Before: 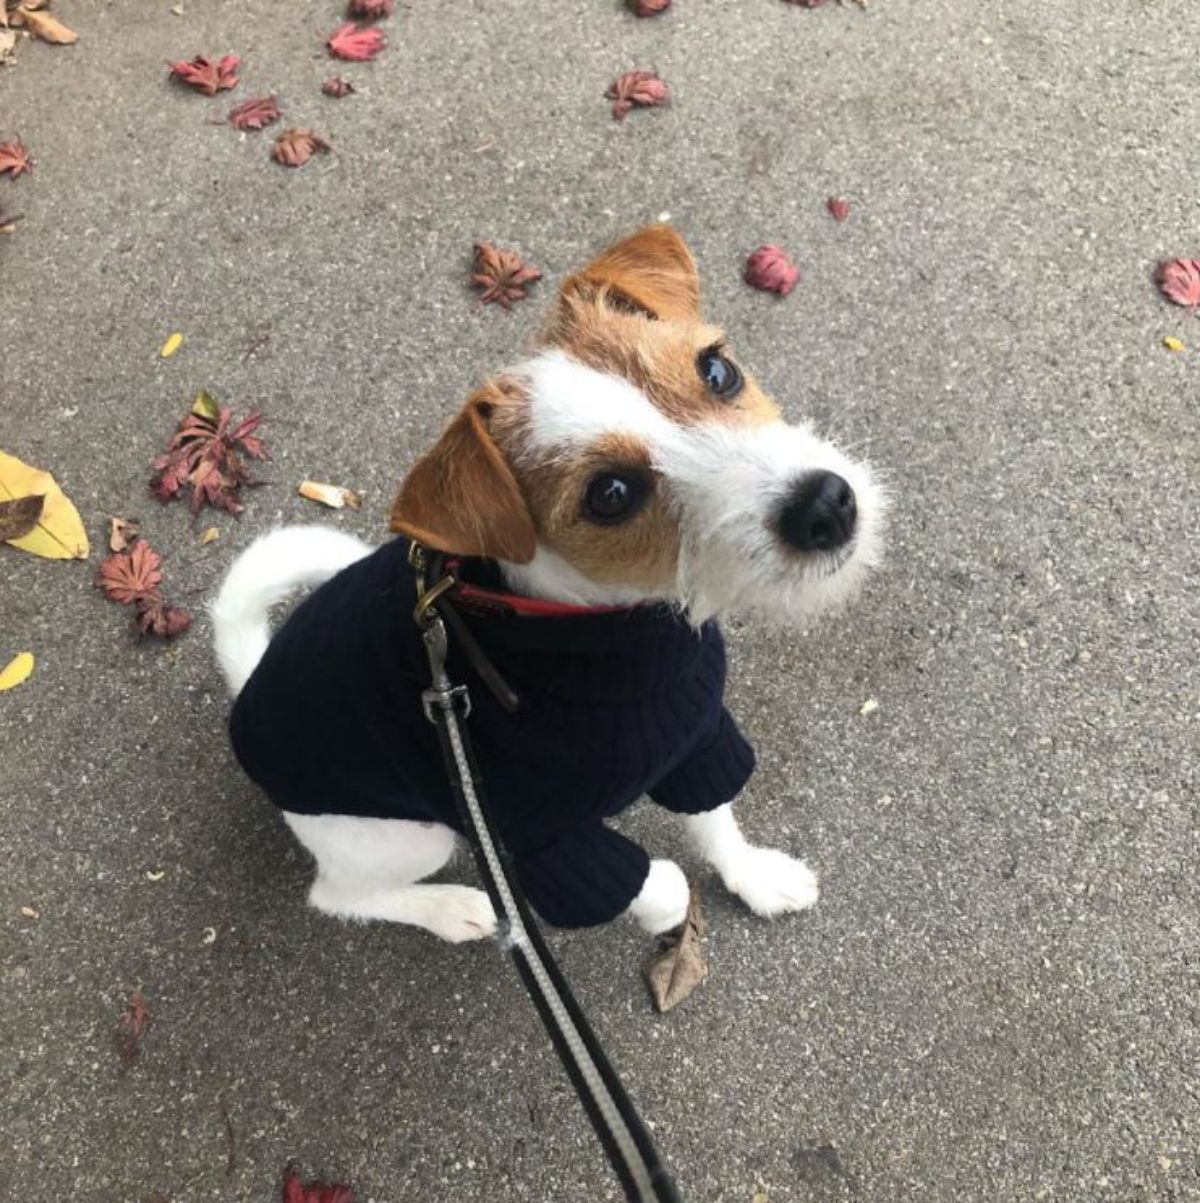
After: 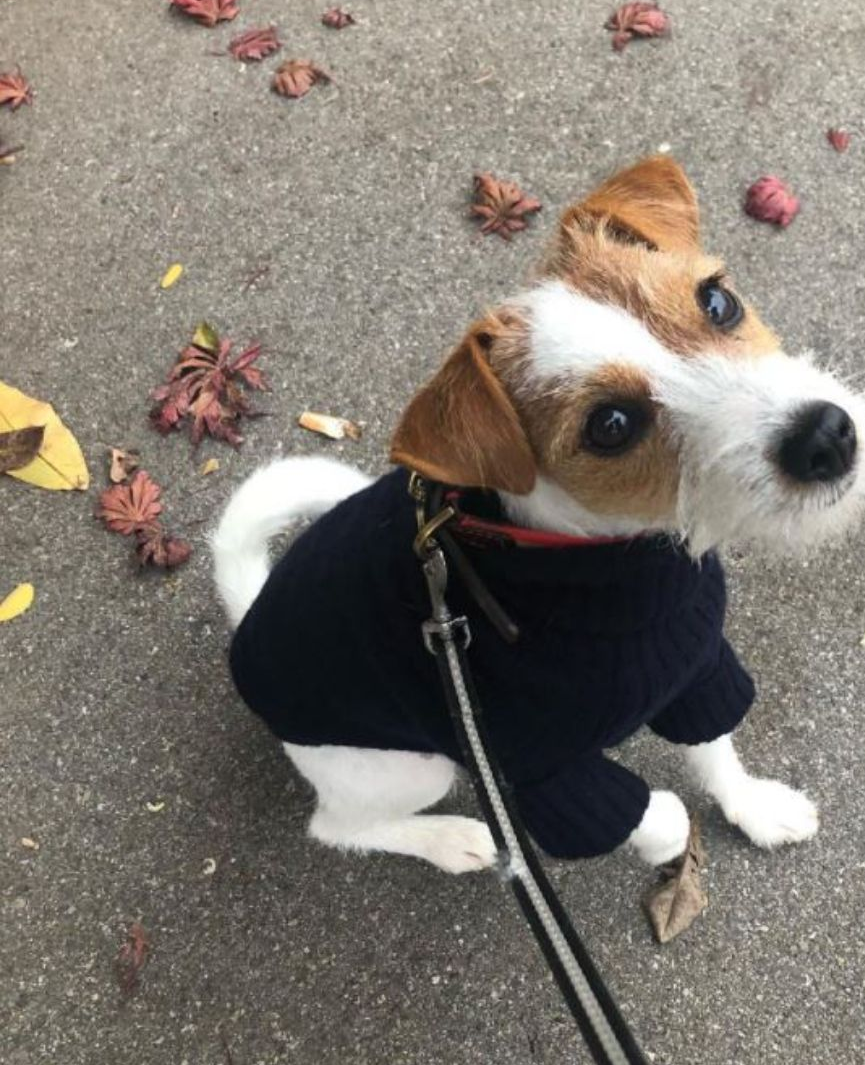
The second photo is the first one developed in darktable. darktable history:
crop: top 5.757%, right 27.842%, bottom 5.695%
